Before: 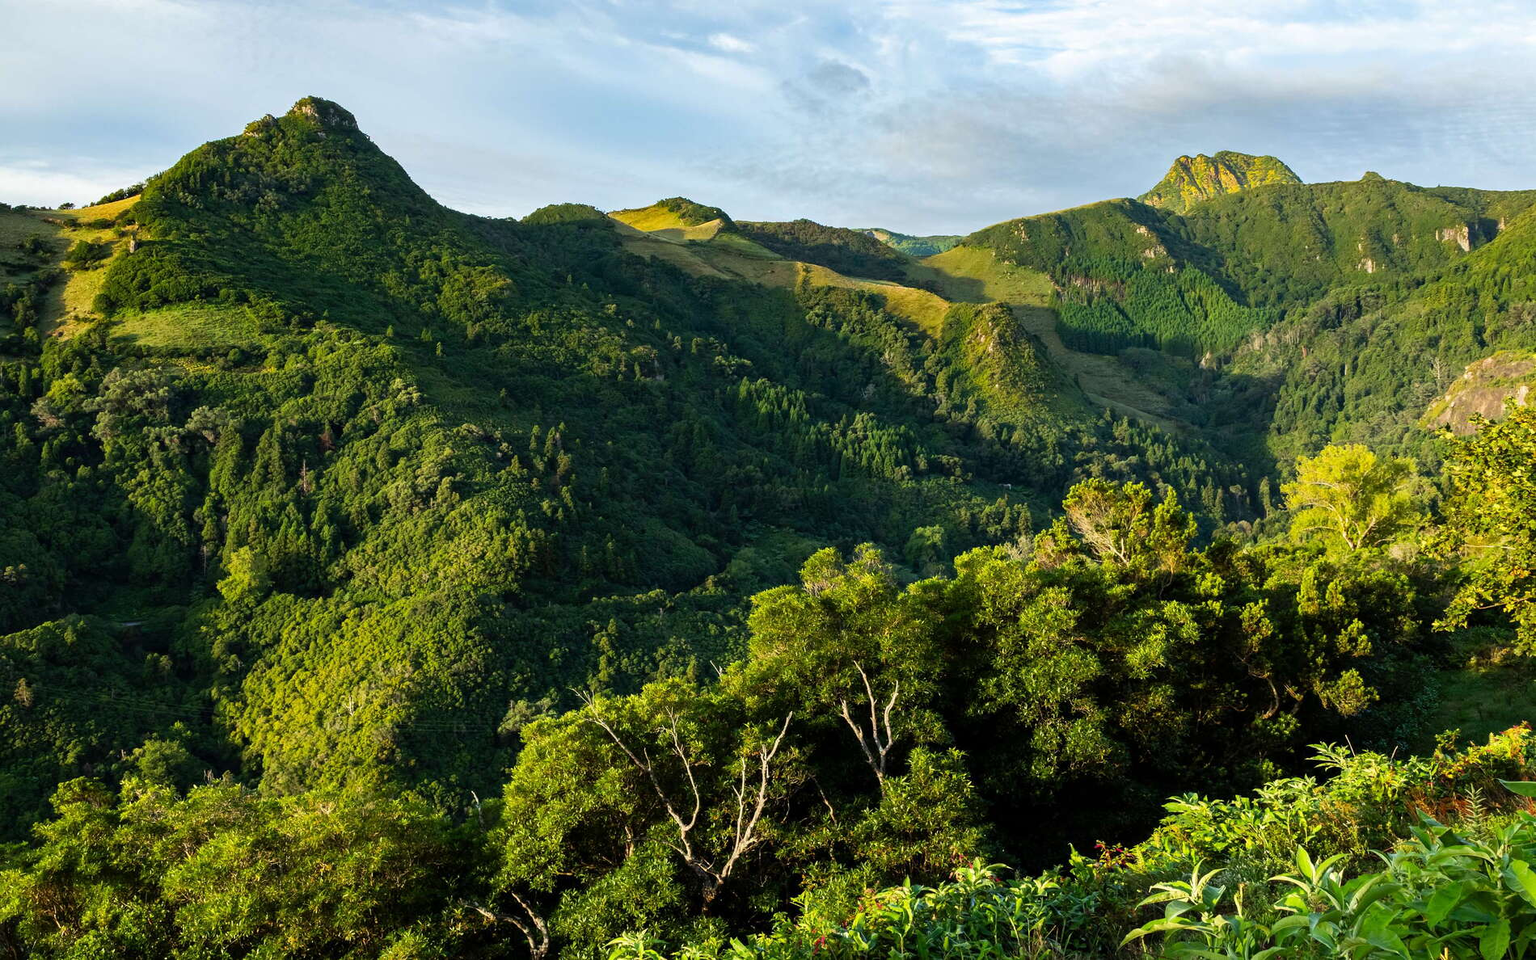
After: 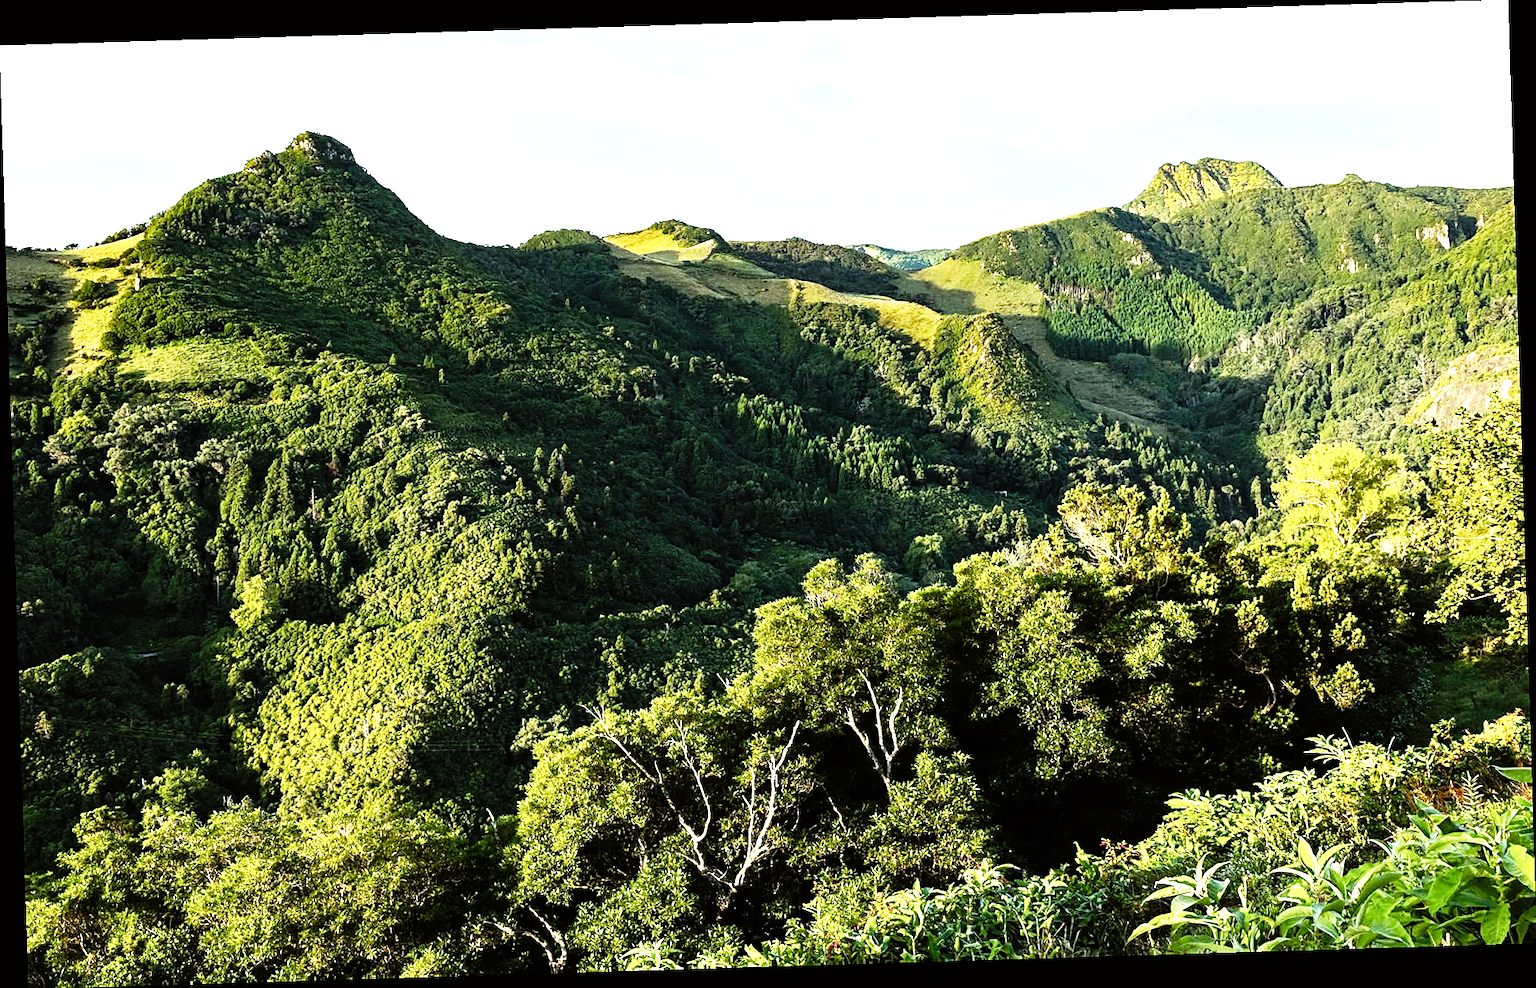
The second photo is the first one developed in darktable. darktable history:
levels: levels [0, 0.618, 1]
base curve: curves: ch0 [(0, 0) (0.028, 0.03) (0.121, 0.232) (0.46, 0.748) (0.859, 0.968) (1, 1)], preserve colors none
color balance: lift [1.004, 1.002, 1.002, 0.998], gamma [1, 1.007, 1.002, 0.993], gain [1, 0.977, 1.013, 1.023], contrast -3.64%
sharpen: on, module defaults
exposure: black level correction 0, exposure 1.1 EV, compensate exposure bias true, compensate highlight preservation false
rotate and perspective: rotation -1.75°, automatic cropping off
